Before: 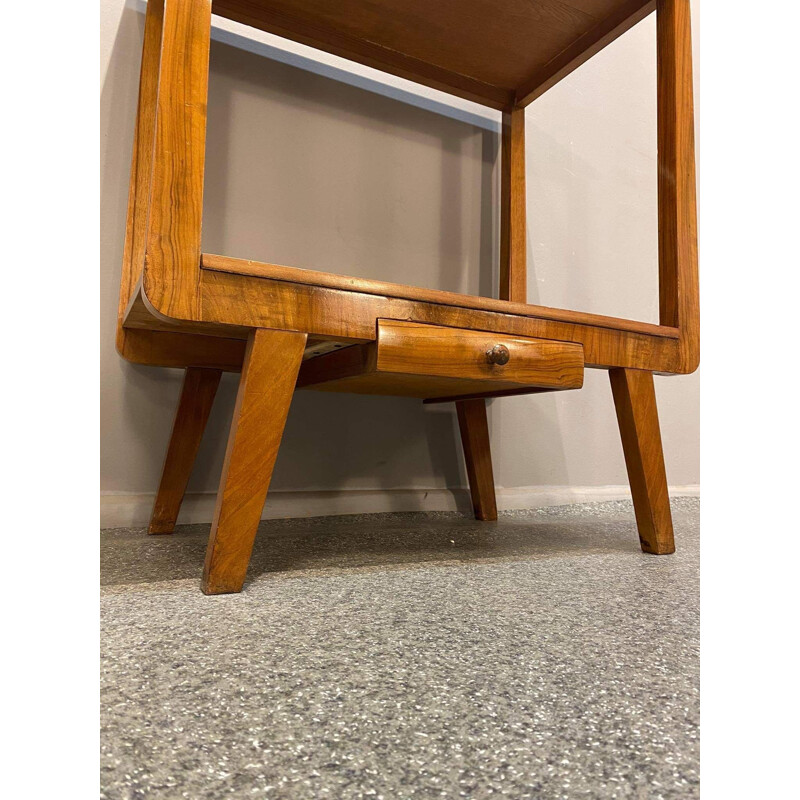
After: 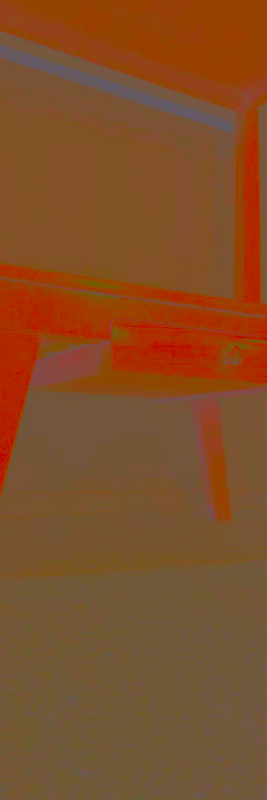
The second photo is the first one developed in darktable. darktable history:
contrast brightness saturation: contrast -0.983, brightness -0.165, saturation 0.769
crop: left 33.343%, right 33.21%
color correction: highlights a* 11.72, highlights b* 12.01
shadows and highlights: shadows -22.34, highlights 47.77, soften with gaussian
